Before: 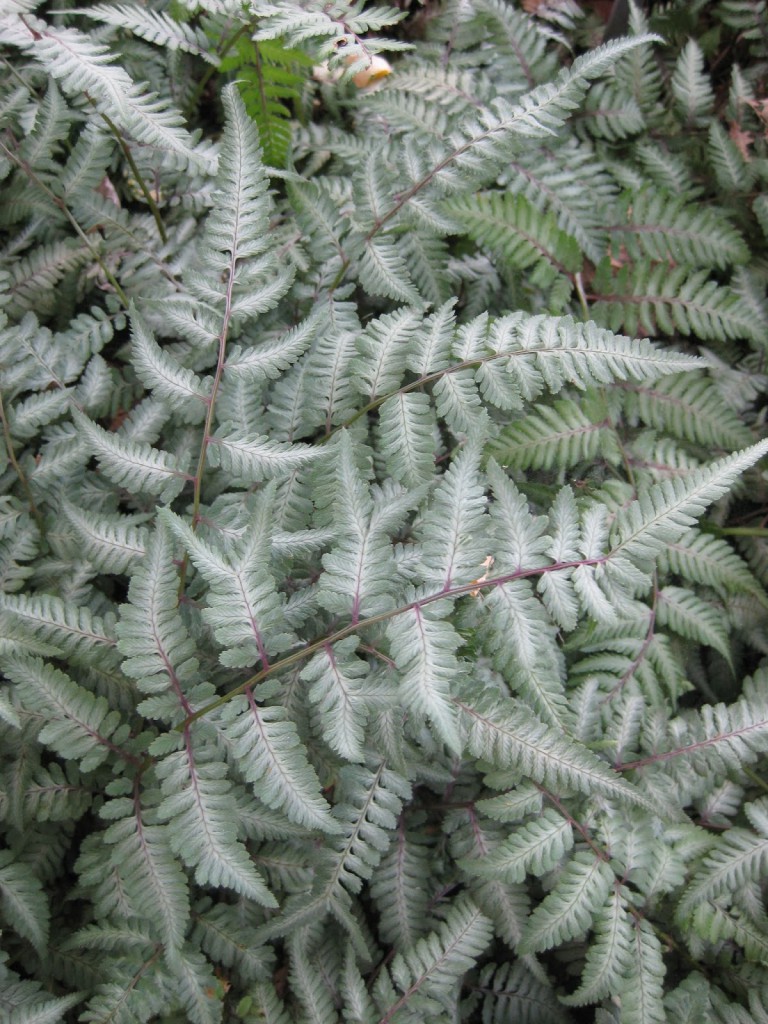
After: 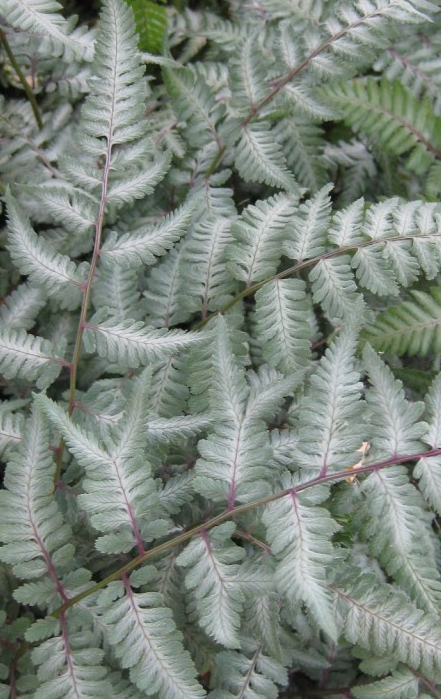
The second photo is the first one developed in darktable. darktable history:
shadows and highlights: shadows 43.5, white point adjustment -1.63, soften with gaussian
crop: left 16.211%, top 11.192%, right 26.252%, bottom 20.499%
